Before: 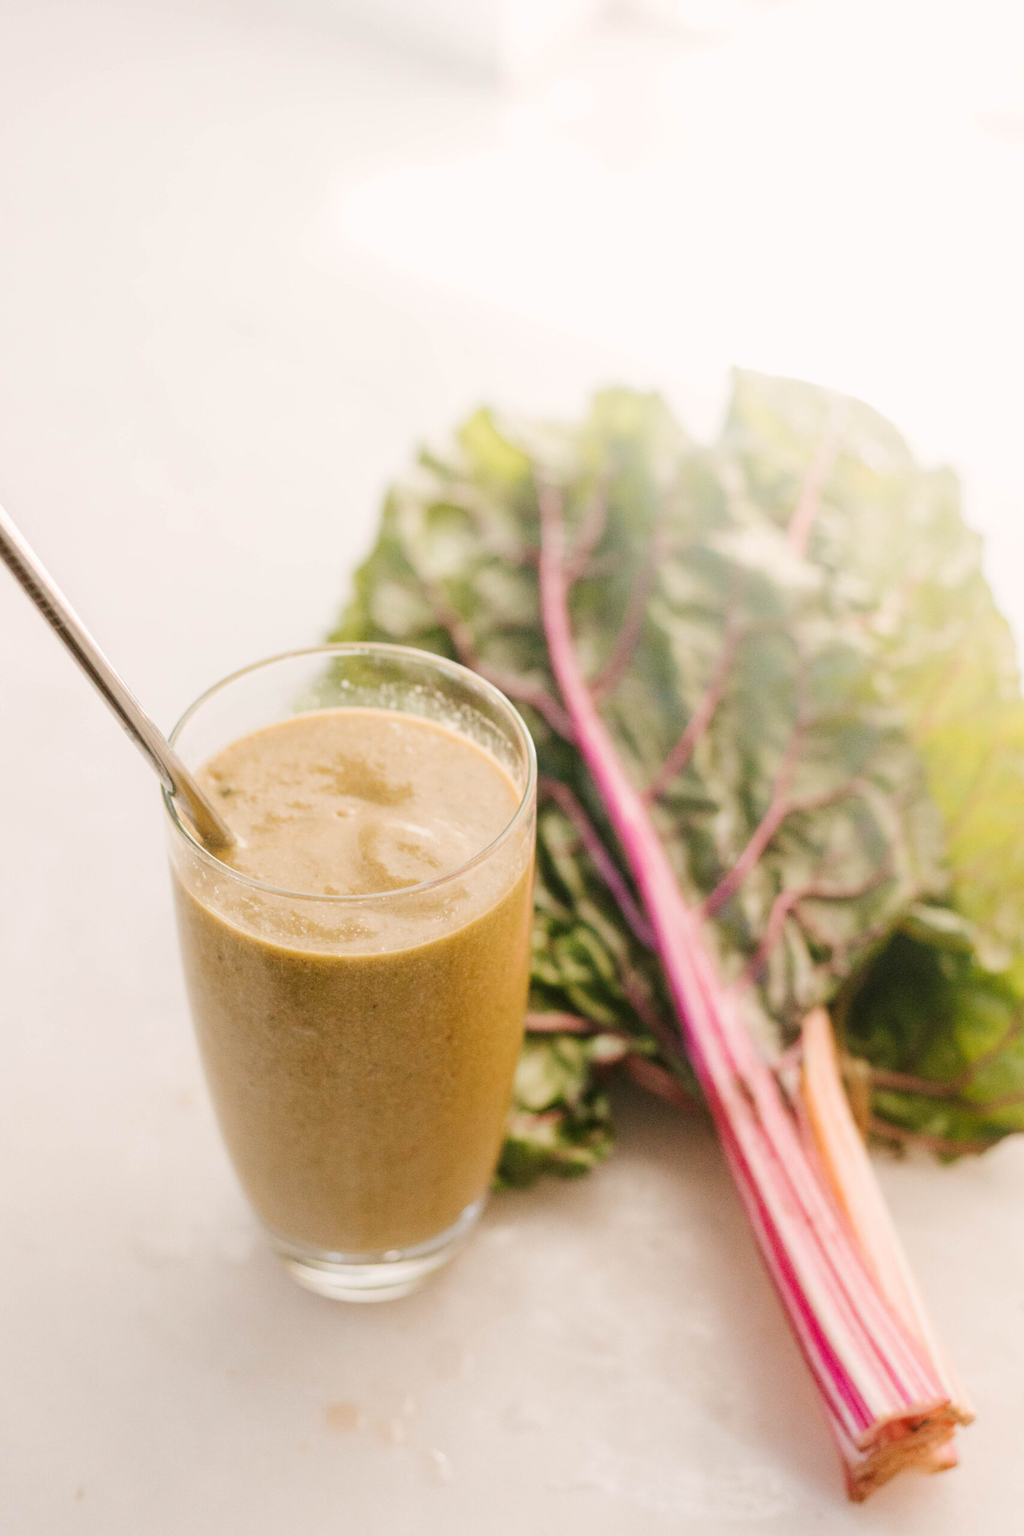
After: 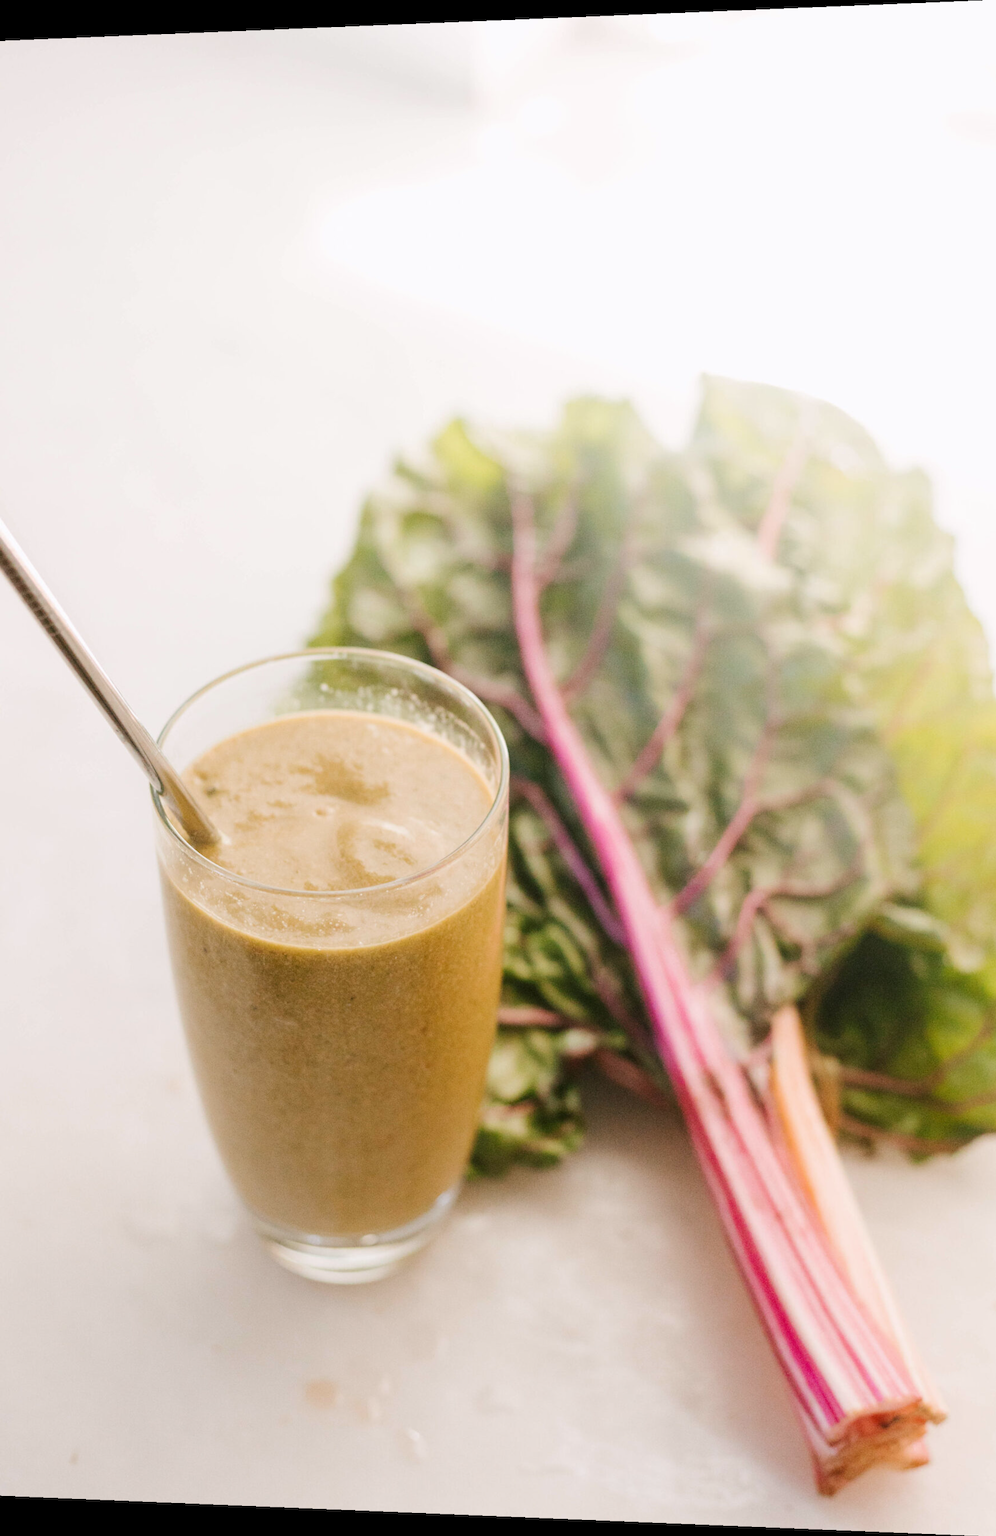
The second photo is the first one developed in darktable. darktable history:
white balance: red 0.988, blue 1.017
rotate and perspective: lens shift (horizontal) -0.055, automatic cropping off
